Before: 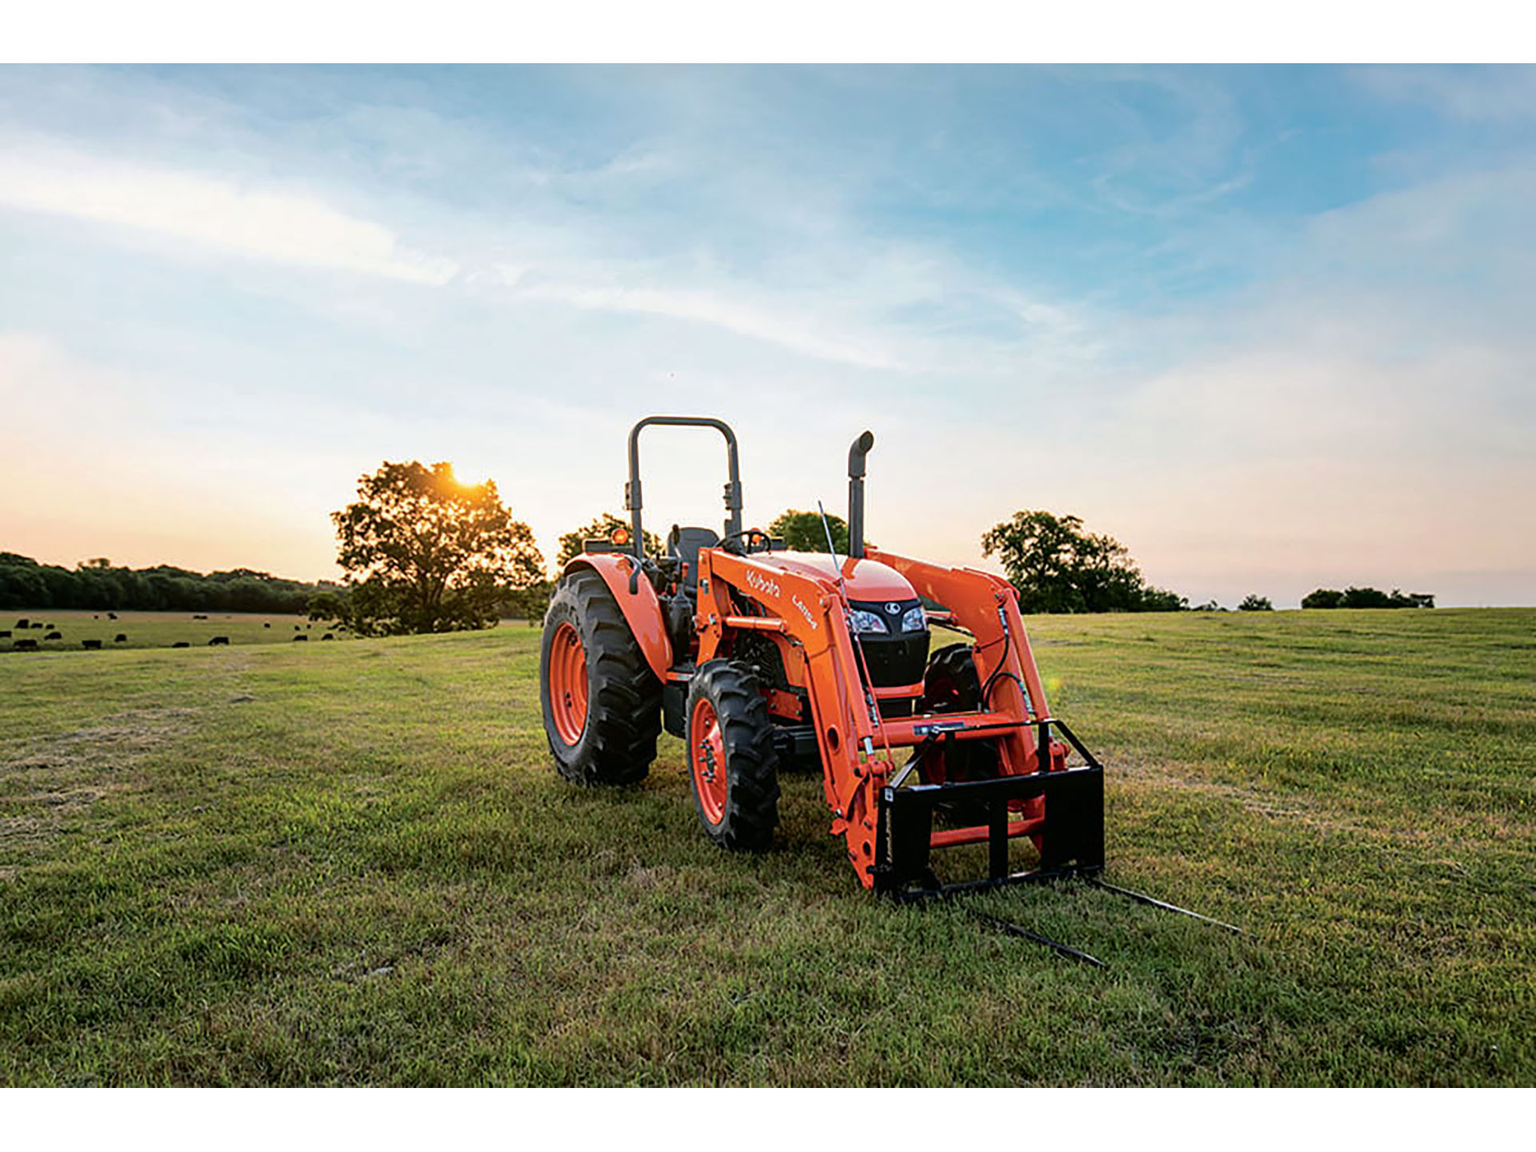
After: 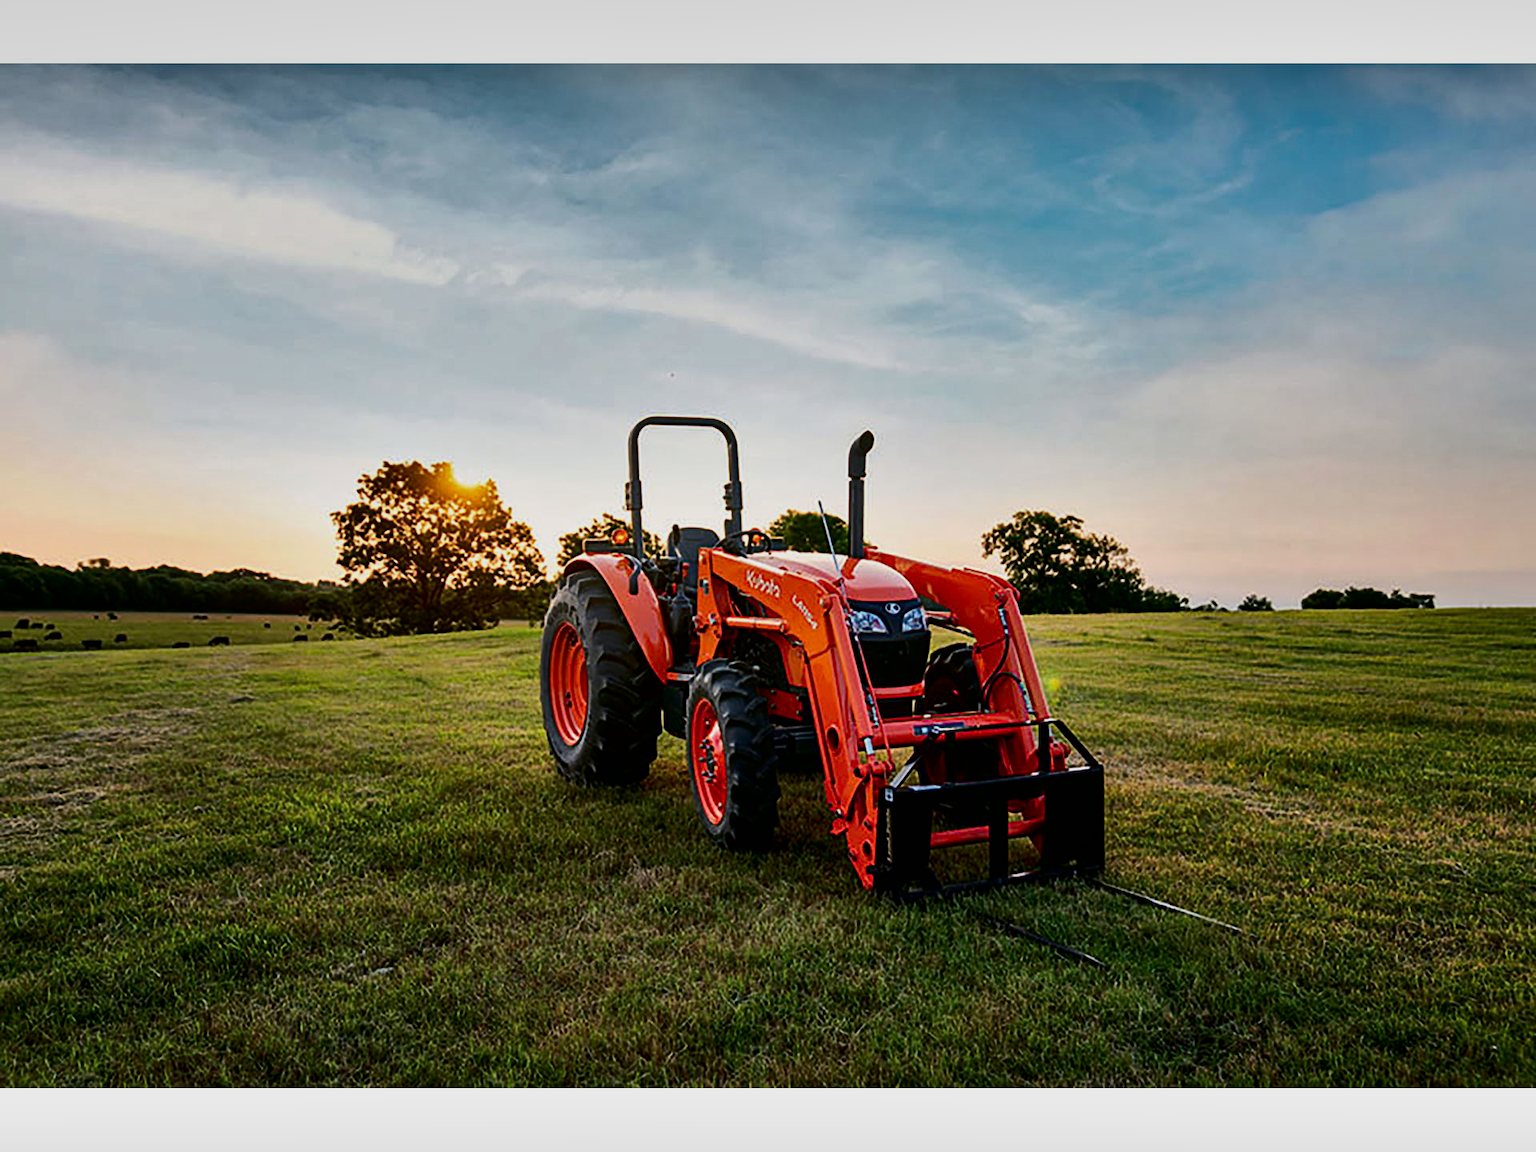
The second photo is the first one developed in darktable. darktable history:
contrast brightness saturation: contrast 0.213, brightness -0.1, saturation 0.207
exposure: exposure -0.391 EV, compensate exposure bias true, compensate highlight preservation false
shadows and highlights: shadows 30.61, highlights -62.95, highlights color adjustment 0.485%, soften with gaussian
